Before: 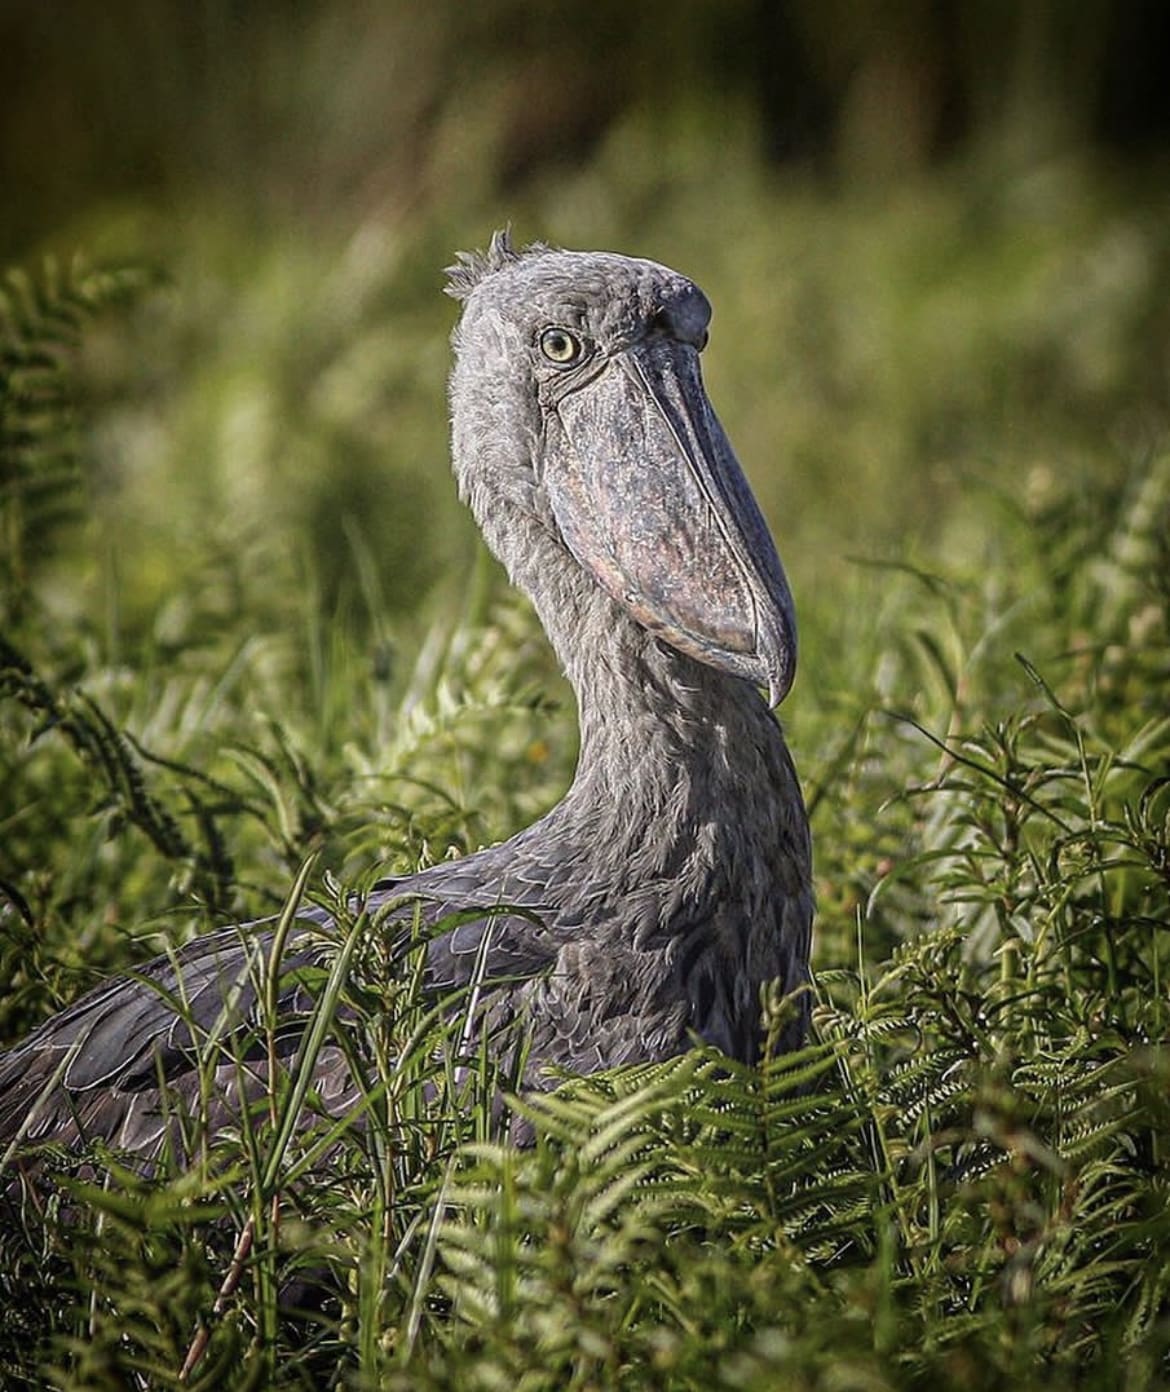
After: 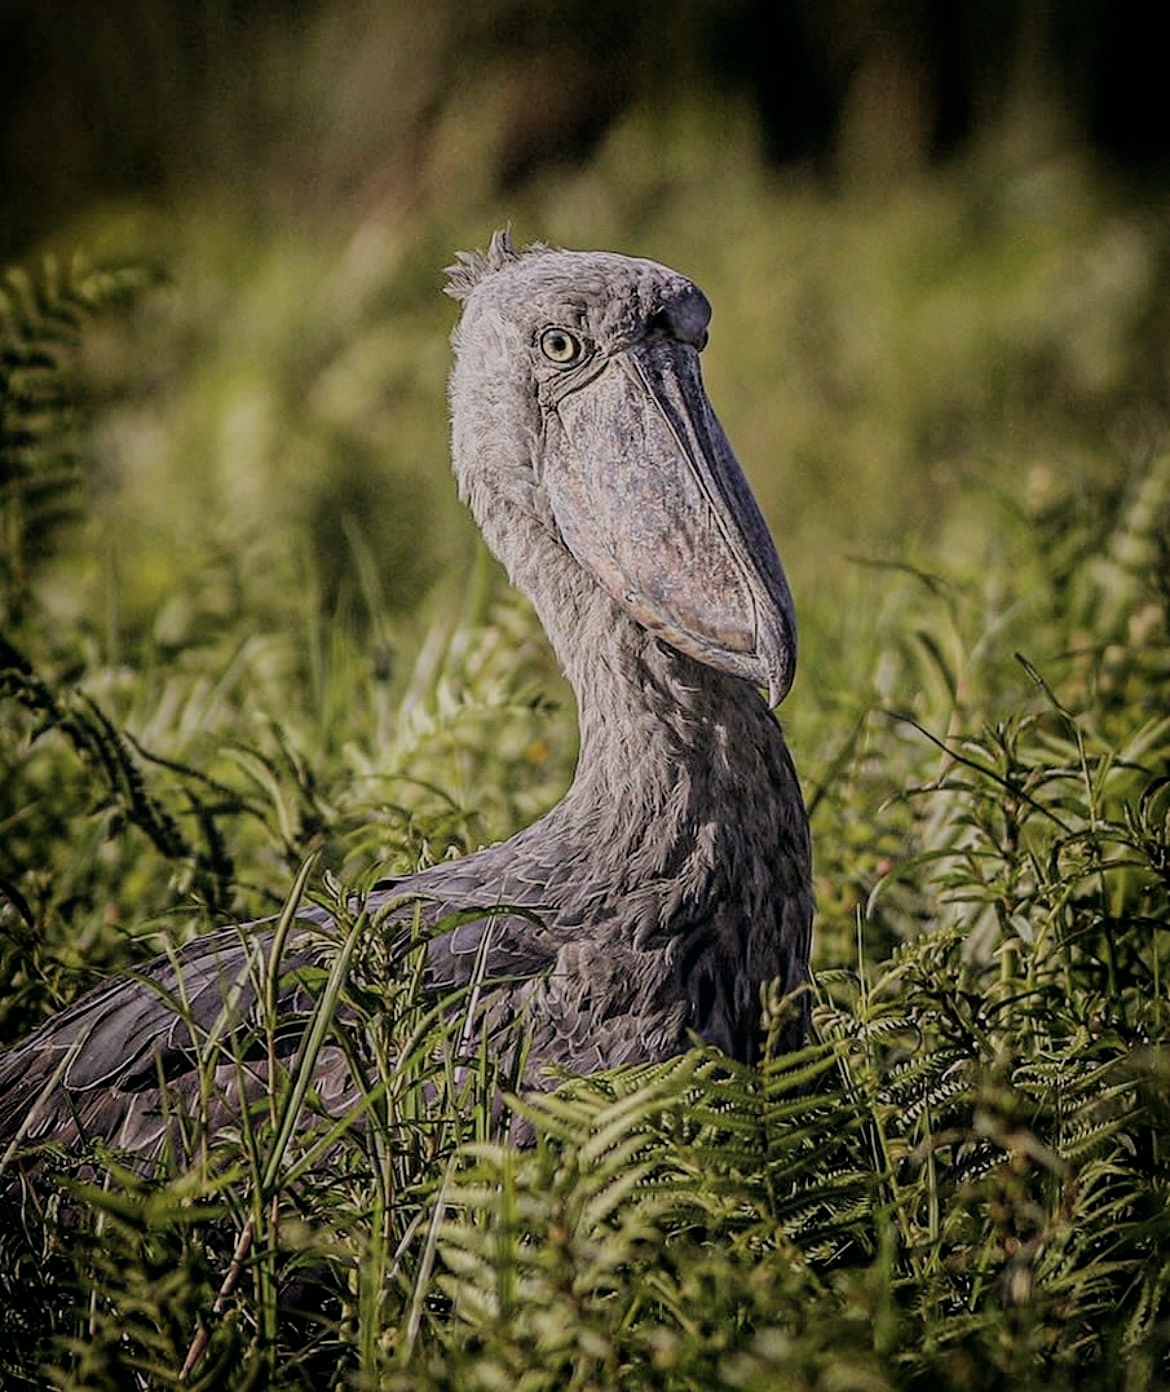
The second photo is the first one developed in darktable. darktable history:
filmic rgb: black relative exposure -7.15 EV, white relative exposure 5.36 EV, hardness 3.02
color balance: lift [0.998, 0.998, 1.001, 1.002], gamma [0.995, 1.025, 0.992, 0.975], gain [0.995, 1.02, 0.997, 0.98]
